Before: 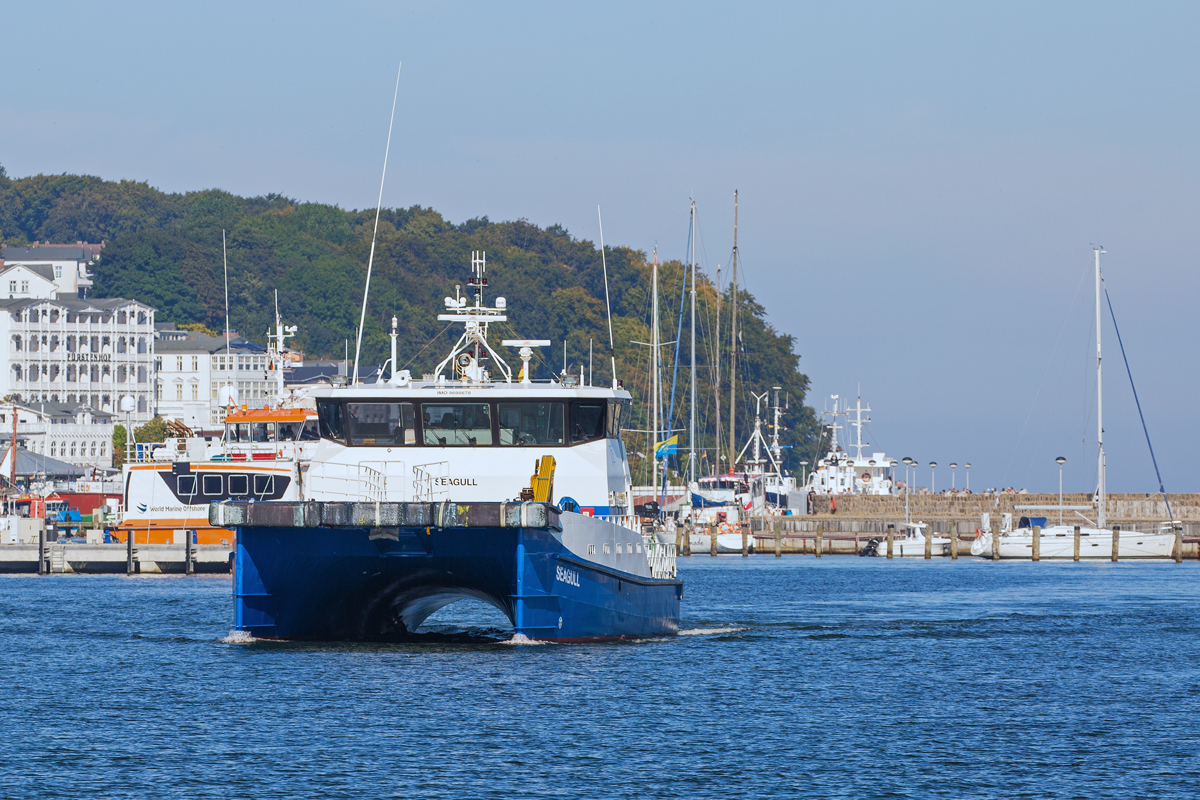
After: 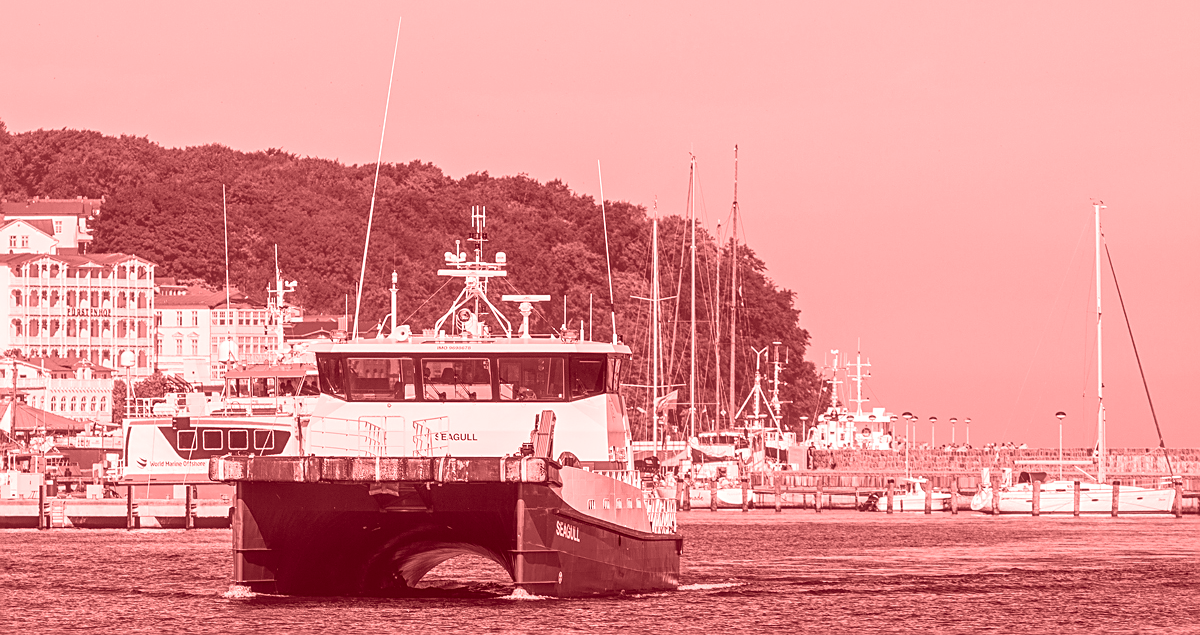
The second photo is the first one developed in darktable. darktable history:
sharpen: on, module defaults
contrast brightness saturation: contrast 0.13, brightness -0.05, saturation 0.16
color correction: highlights a* -7.33, highlights b* 1.26, shadows a* -3.55, saturation 1.4
crop and rotate: top 5.667%, bottom 14.937%
colorize: saturation 60%, source mix 100%
haze removal: strength -0.05
local contrast: on, module defaults
